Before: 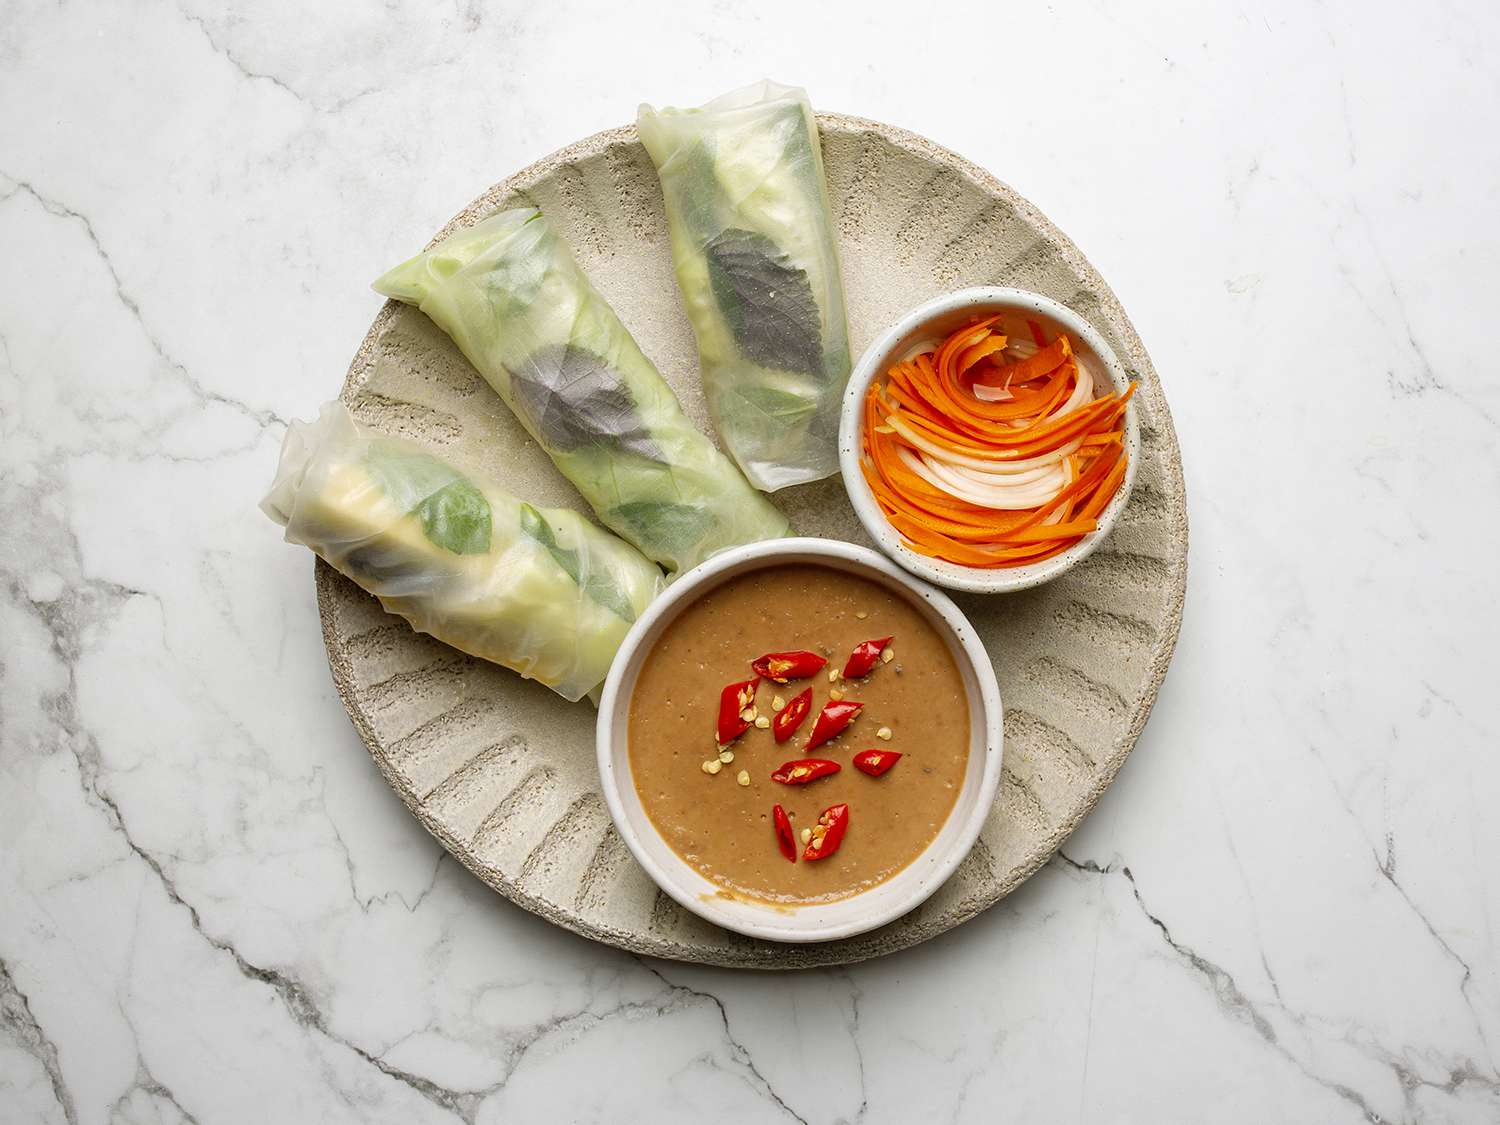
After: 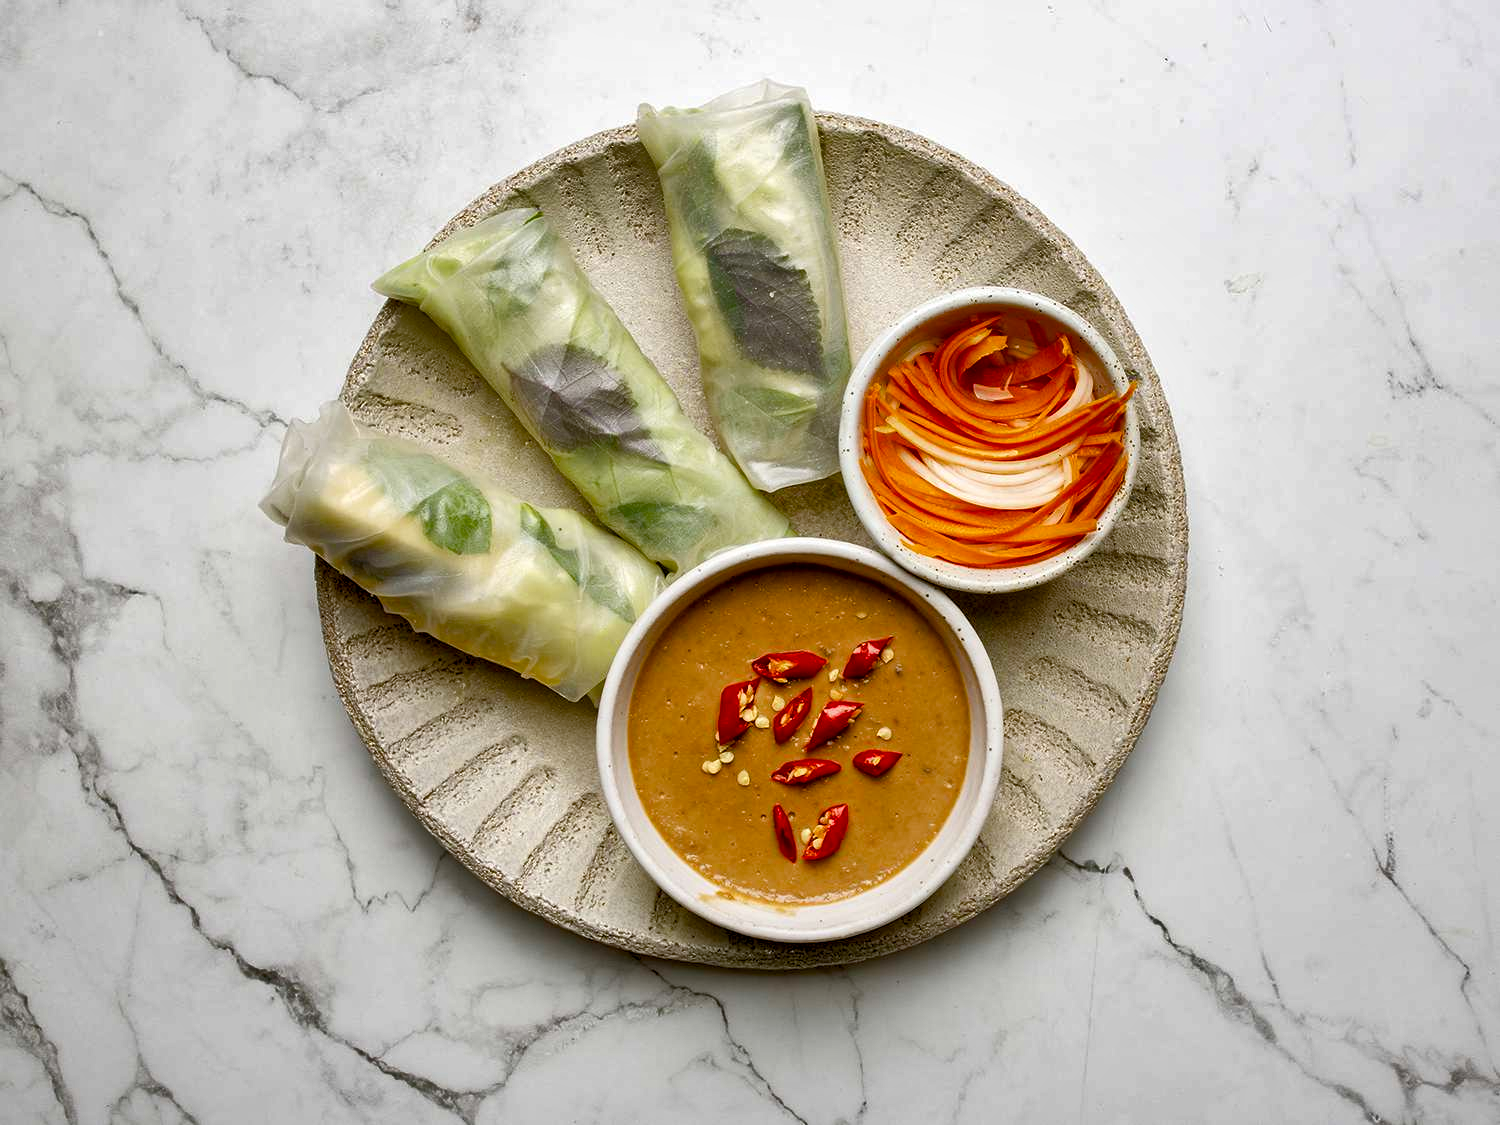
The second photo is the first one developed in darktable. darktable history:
color balance rgb: perceptual saturation grading › global saturation 20%, perceptual saturation grading › highlights -25%, perceptual saturation grading › shadows 50%
exposure: black level correction 0.005, exposure 0.001 EV, compensate highlight preservation false
local contrast: mode bilateral grid, contrast 25, coarseness 50, detail 123%, midtone range 0.2
shadows and highlights: soften with gaussian
